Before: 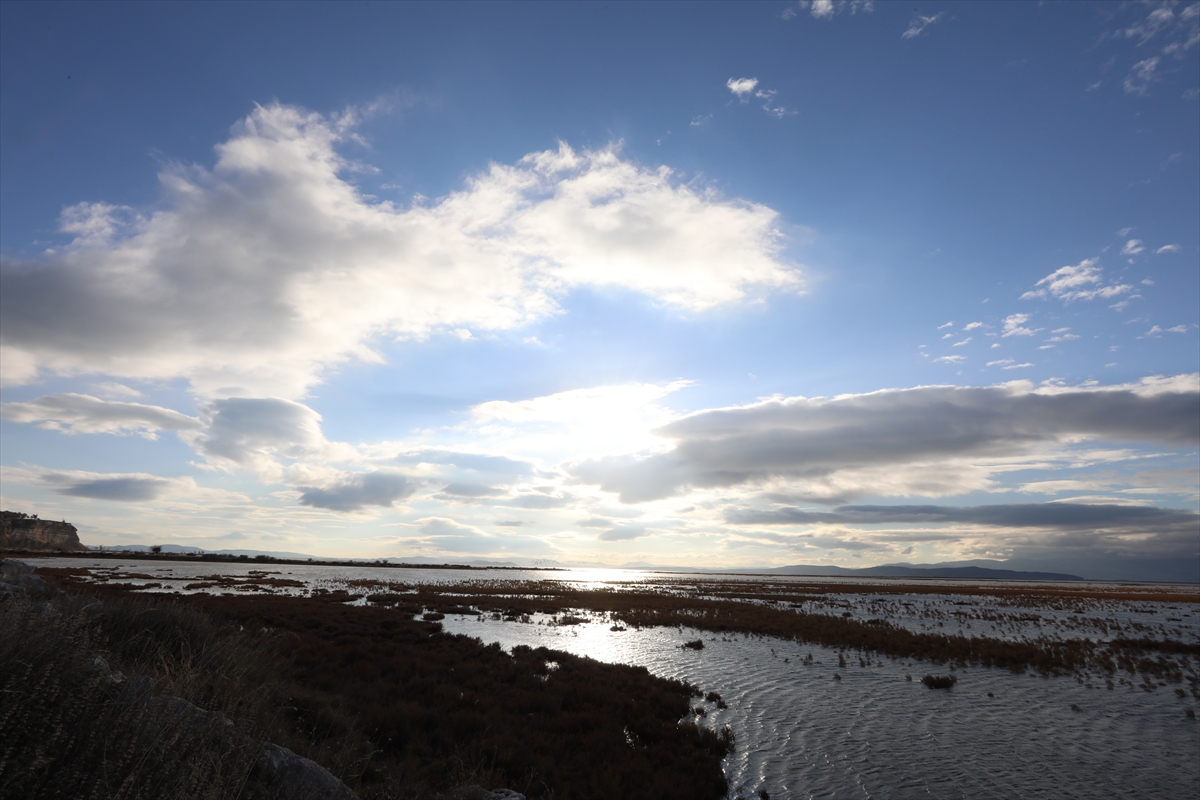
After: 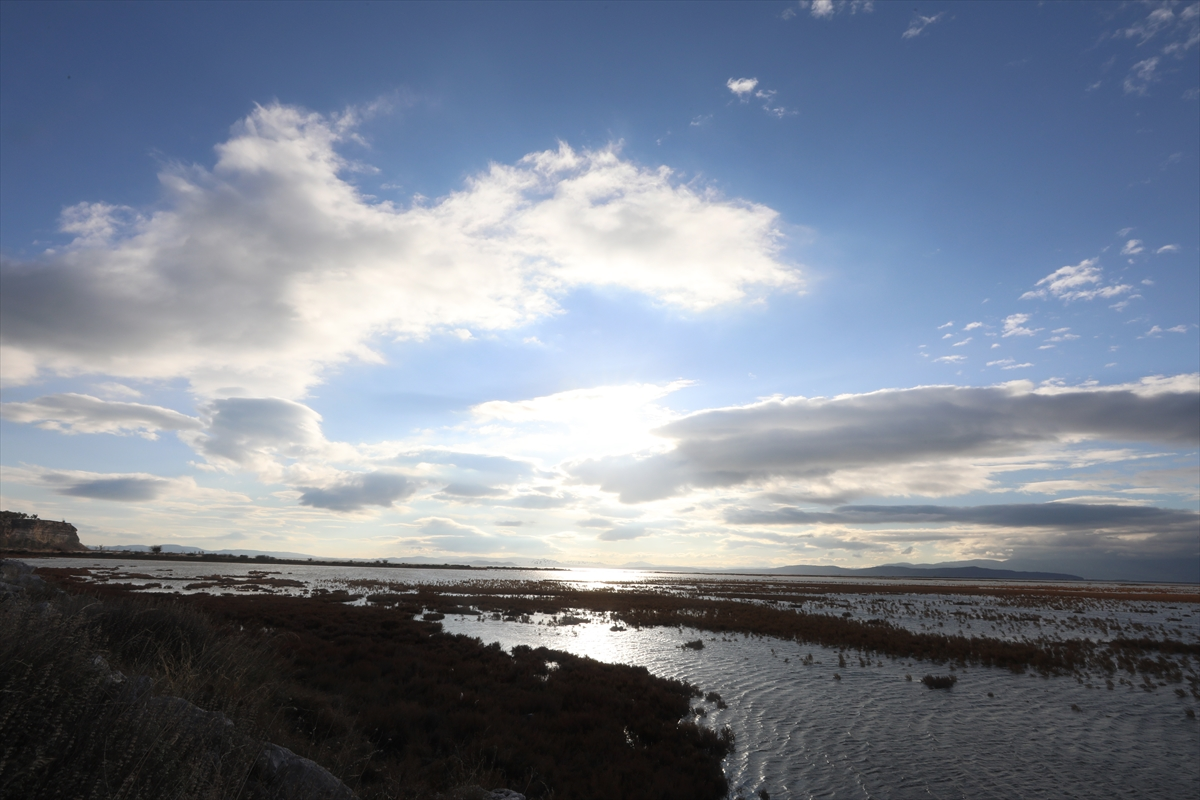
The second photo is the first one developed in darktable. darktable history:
tone equalizer: on, module defaults
haze removal: strength -0.048, compatibility mode true, adaptive false
